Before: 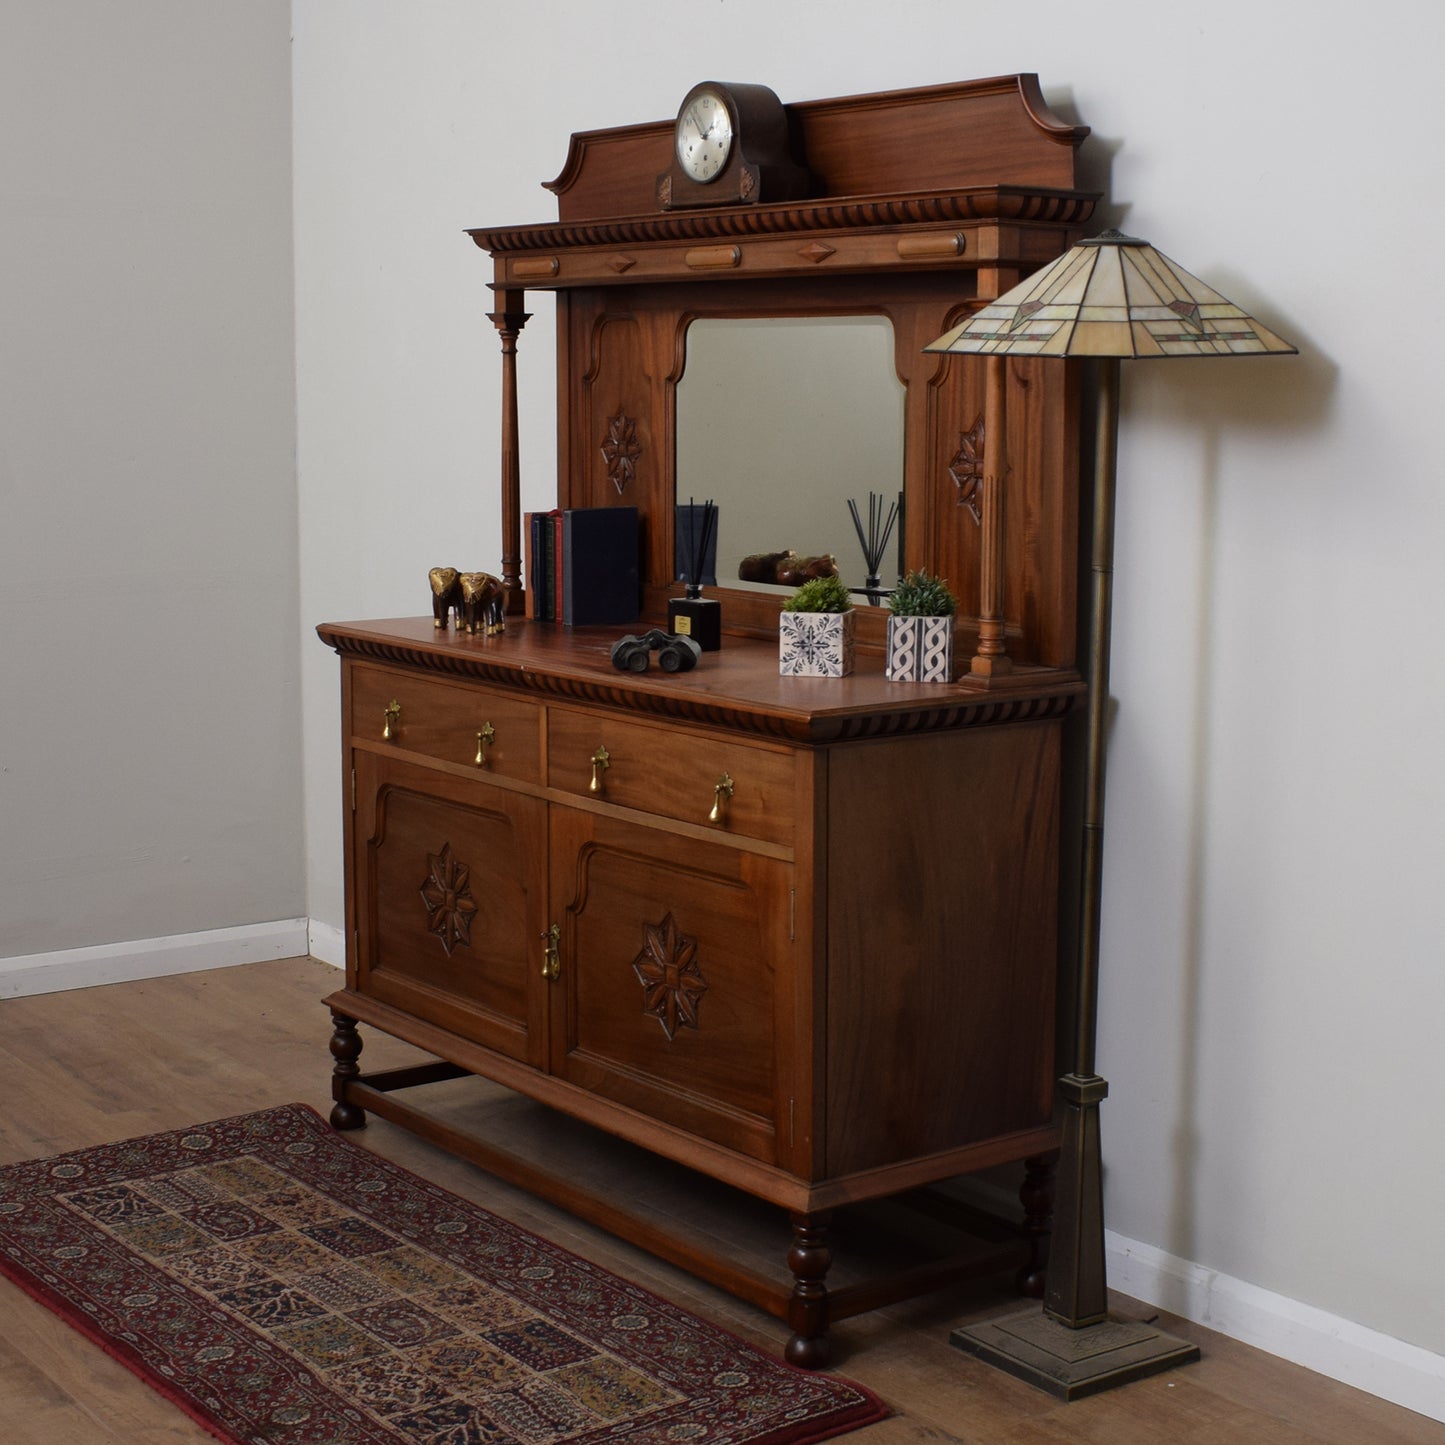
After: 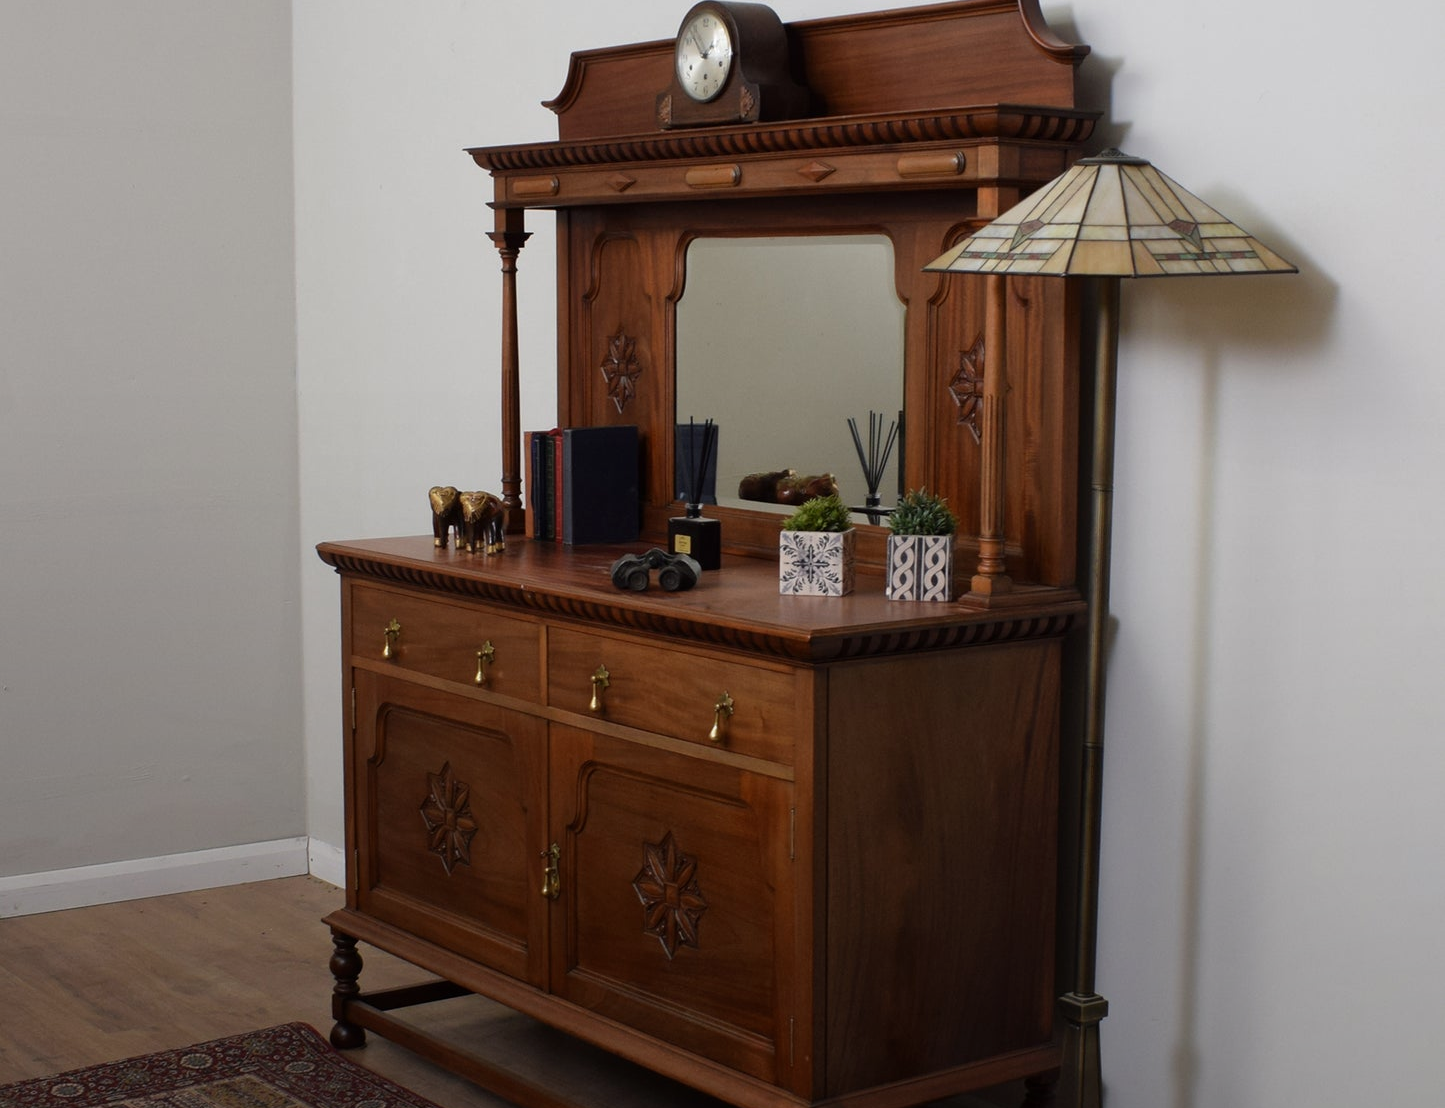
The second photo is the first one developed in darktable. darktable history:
graduated density: rotation -180°, offset 24.95
crop: top 5.667%, bottom 17.637%
